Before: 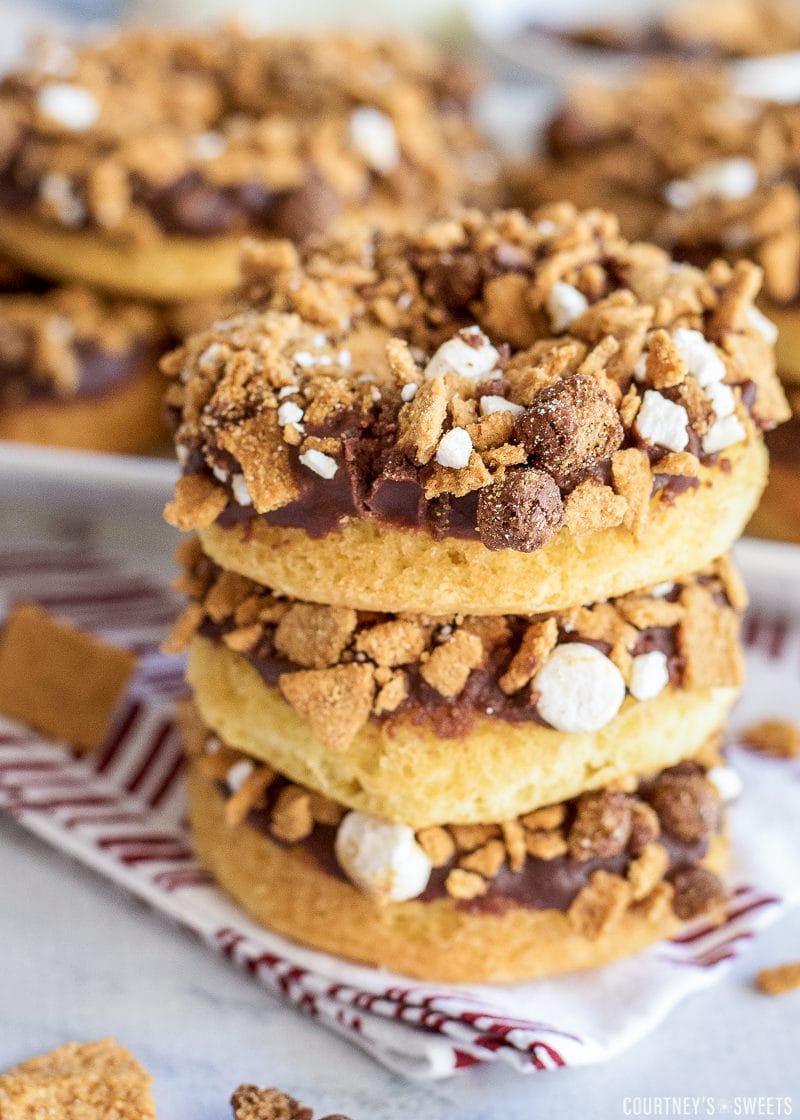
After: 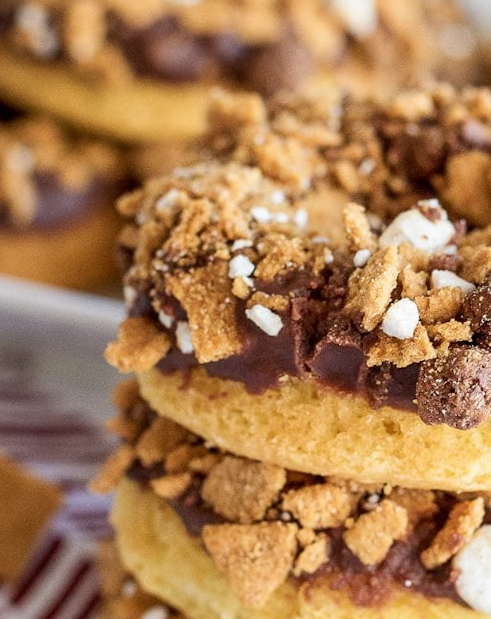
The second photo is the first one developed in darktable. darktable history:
crop and rotate: angle -6.05°, left 2.185%, top 6.811%, right 27.716%, bottom 30.013%
